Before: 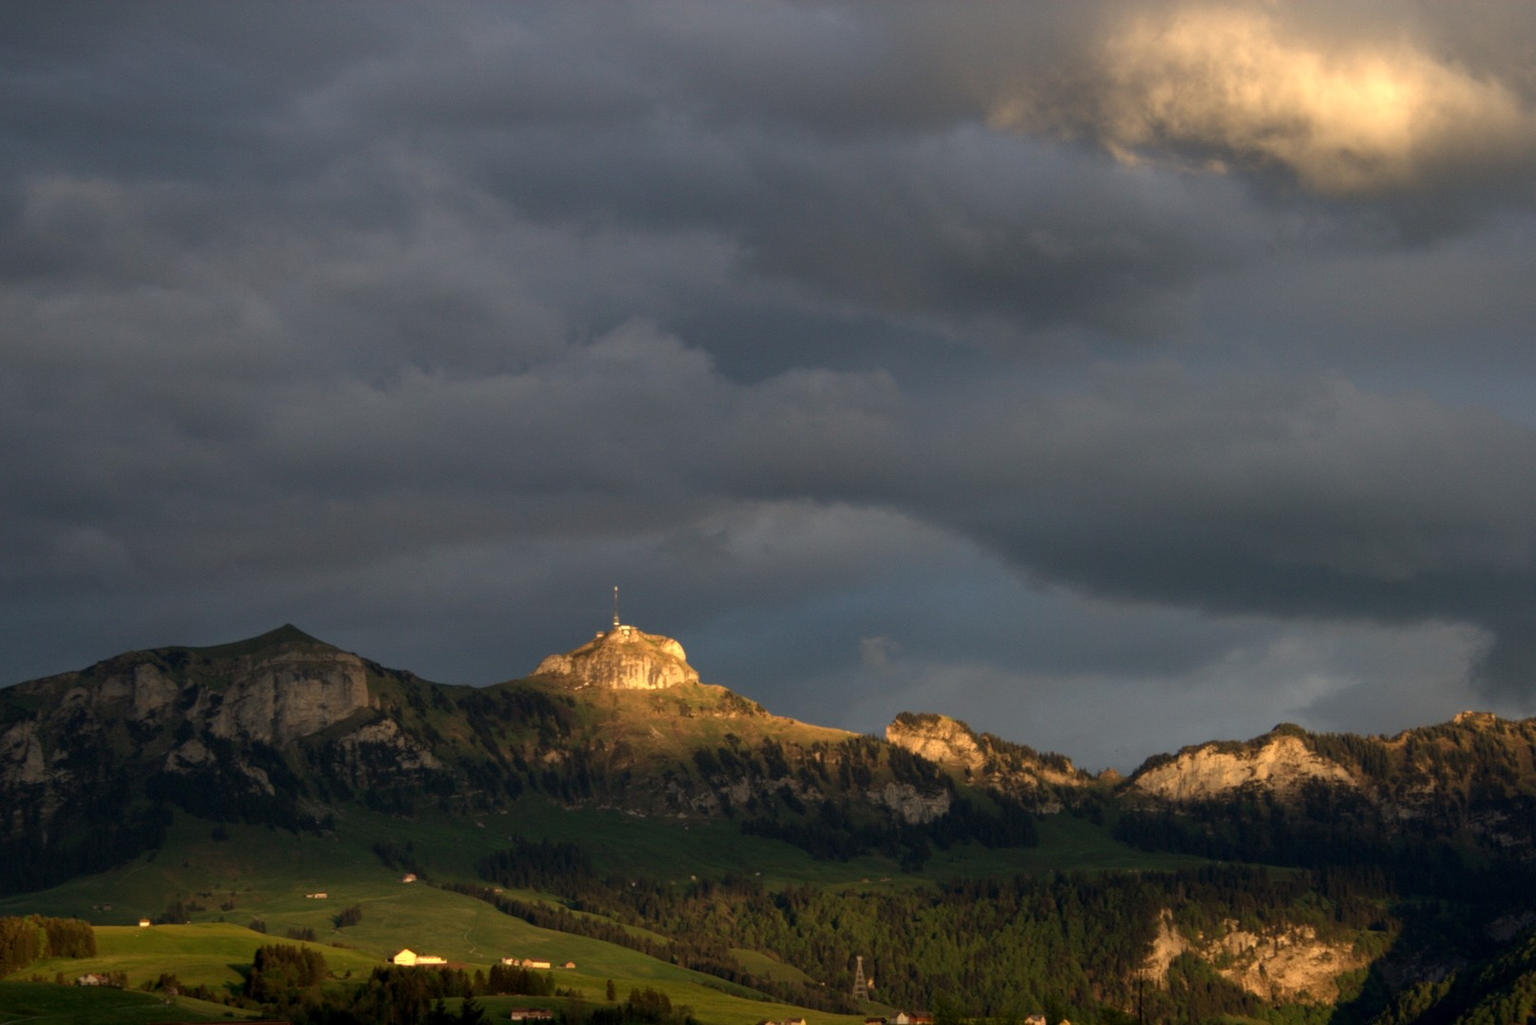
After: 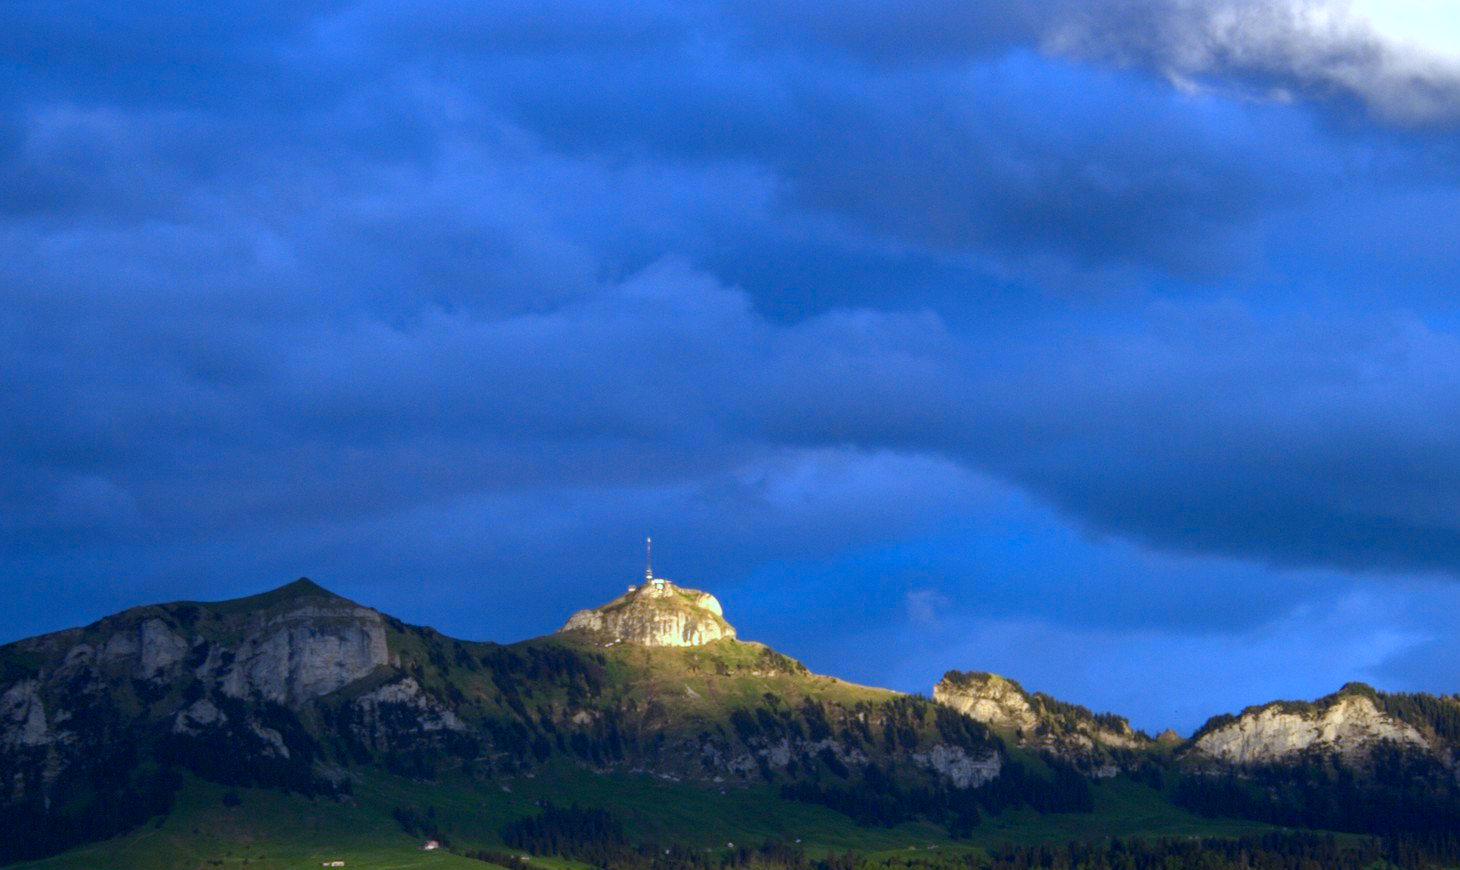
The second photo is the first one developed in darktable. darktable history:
exposure: black level correction 0.001, exposure 0.675 EV, compensate highlight preservation false
contrast brightness saturation: brightness -0.02, saturation 0.35
crop: top 7.49%, right 9.717%, bottom 11.943%
white balance: red 0.766, blue 1.537
